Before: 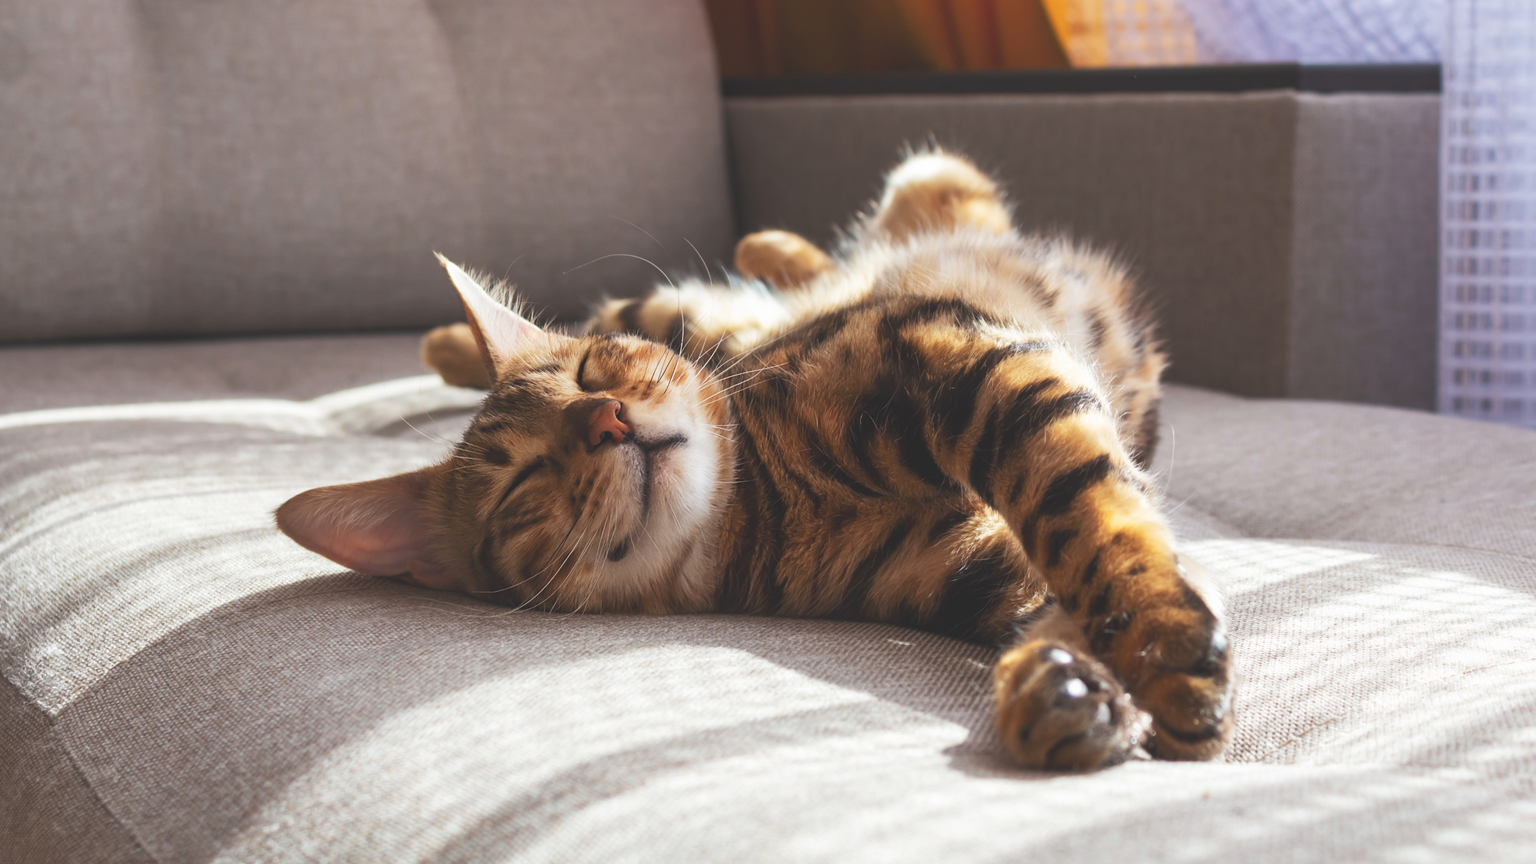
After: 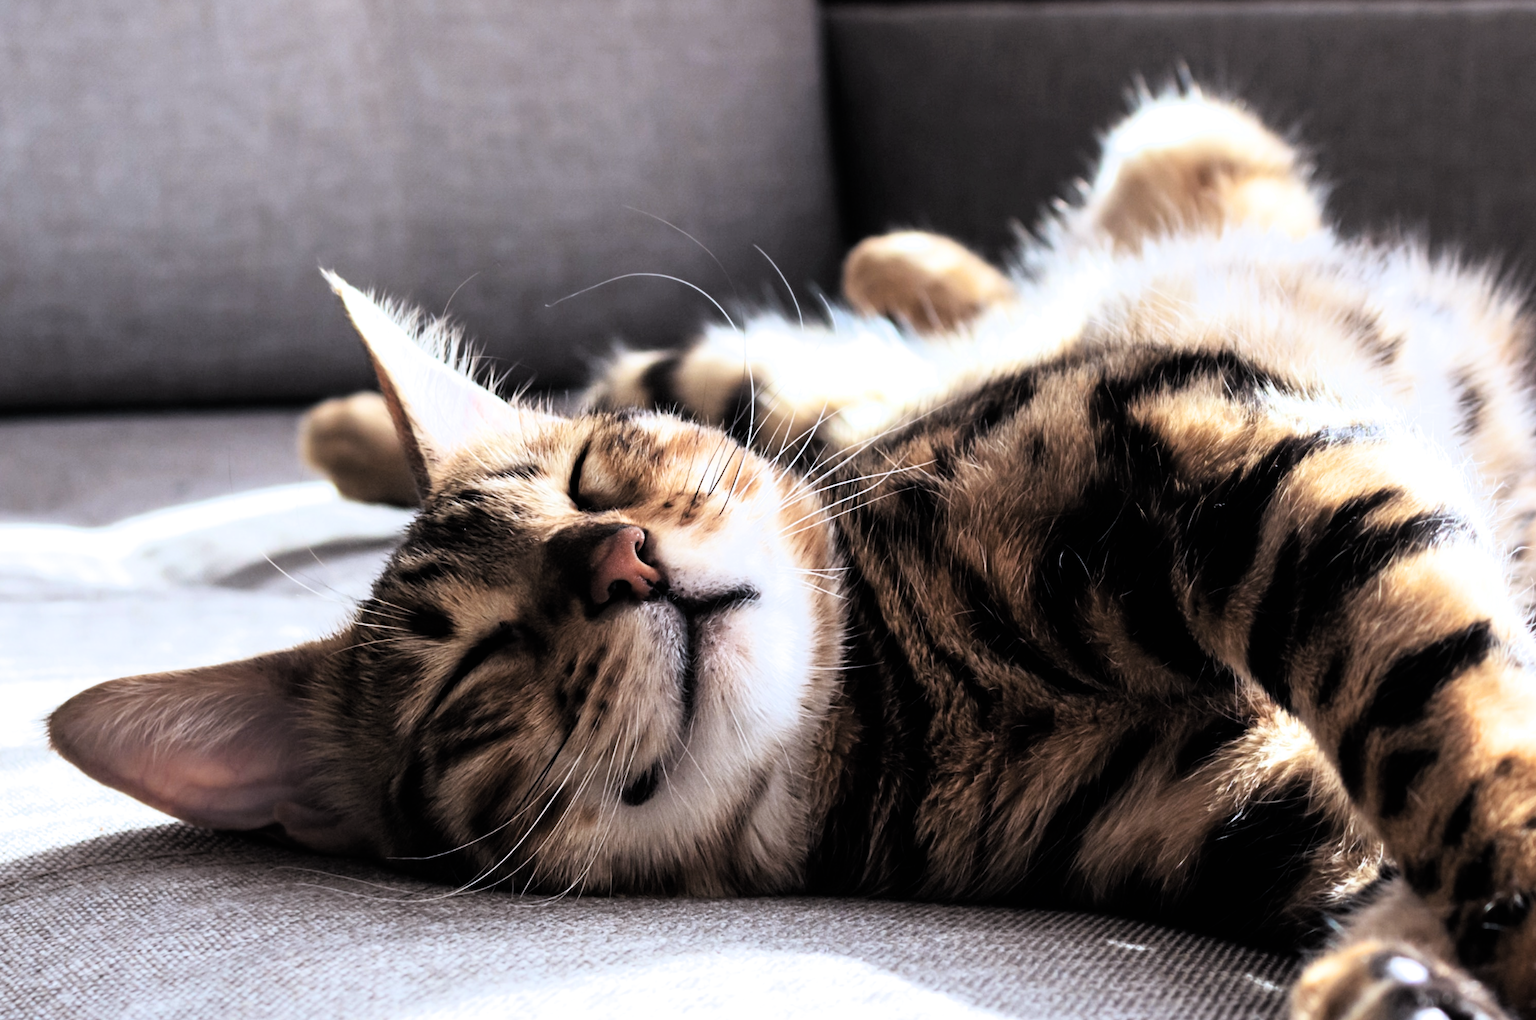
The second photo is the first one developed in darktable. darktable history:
white balance: red 0.931, blue 1.11
rgb levels: levels [[0.01, 0.419, 0.839], [0, 0.5, 1], [0, 0.5, 1]]
filmic rgb: black relative exposure -3.75 EV, white relative exposure 2.4 EV, dynamic range scaling -50%, hardness 3.42, latitude 30%, contrast 1.8
crop: left 16.202%, top 11.208%, right 26.045%, bottom 20.557%
